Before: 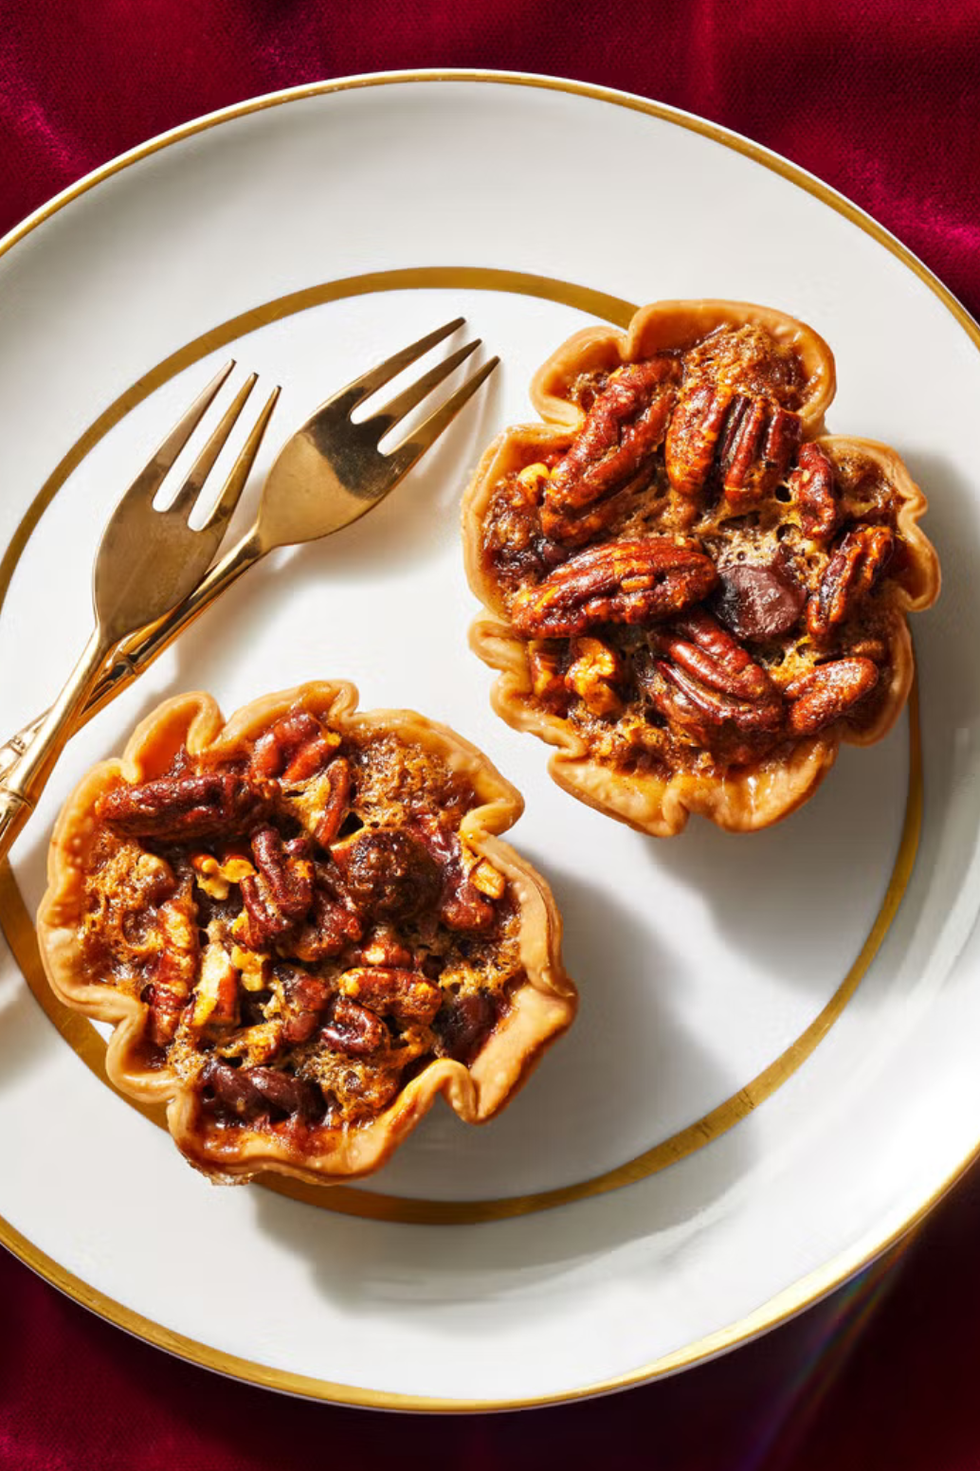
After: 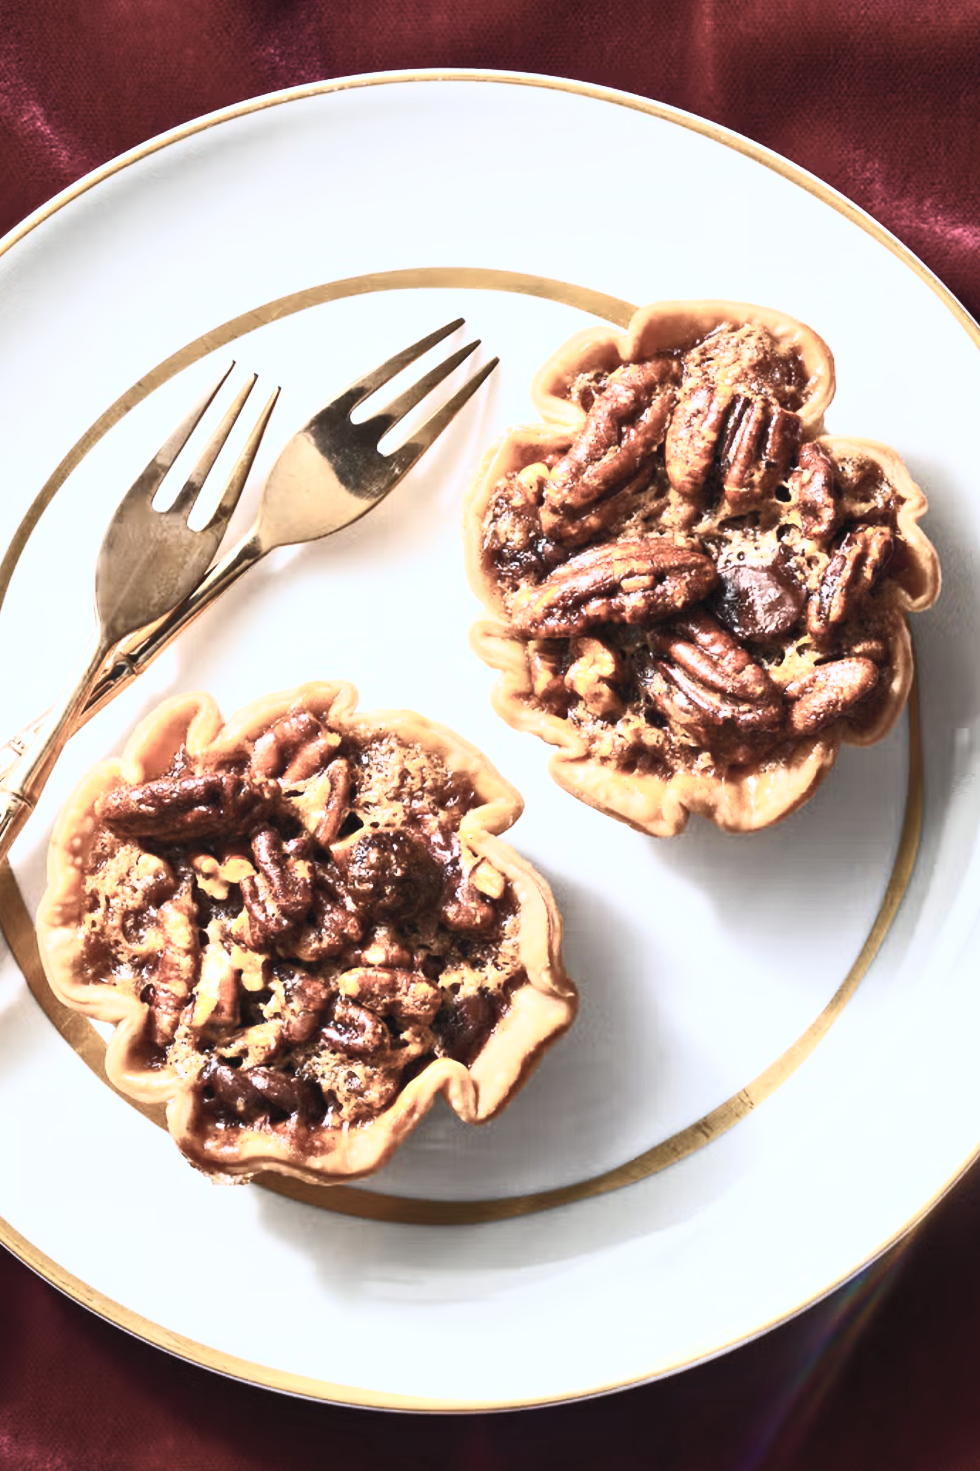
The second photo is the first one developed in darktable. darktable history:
color calibration: illuminant custom, x 0.371, y 0.382, temperature 4280.76 K
contrast brightness saturation: contrast 0.58, brightness 0.567, saturation -0.334
